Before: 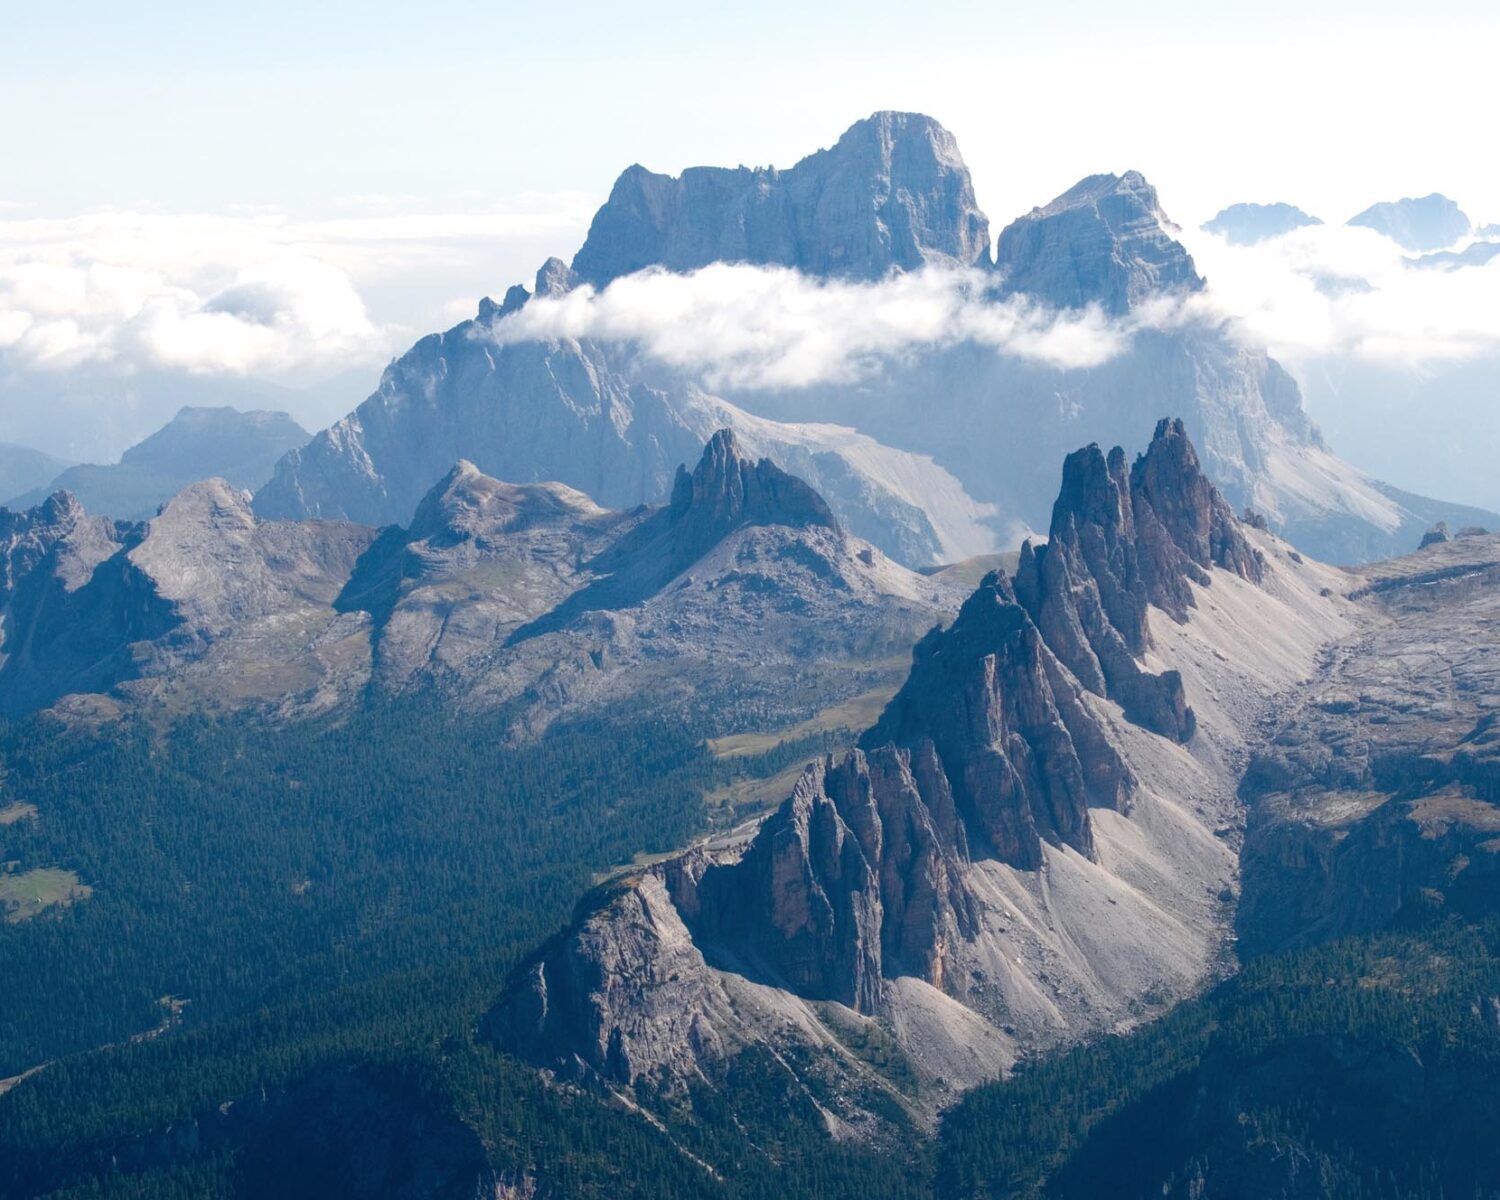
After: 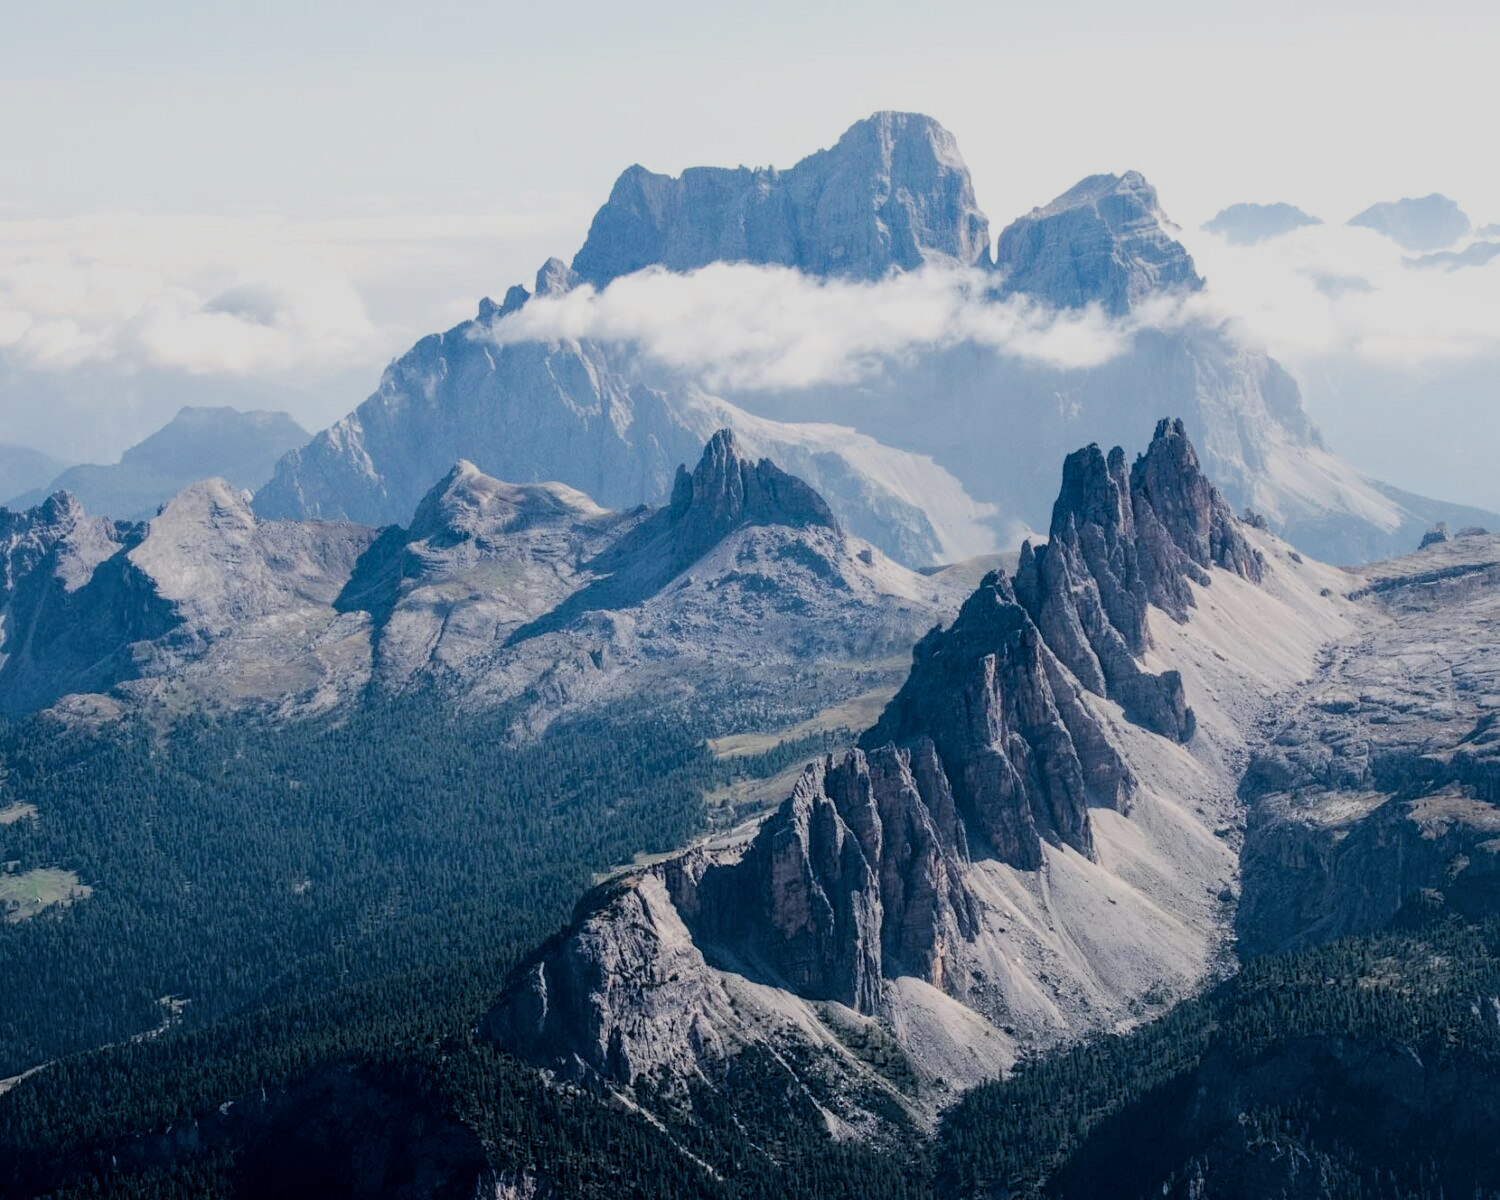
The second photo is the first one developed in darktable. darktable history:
filmic rgb: black relative exposure -3.21 EV, white relative exposure 7.02 EV, hardness 1.46, contrast 1.35
local contrast: on, module defaults
shadows and highlights: shadows 12, white point adjustment 1.2, highlights -0.36, soften with gaussian
